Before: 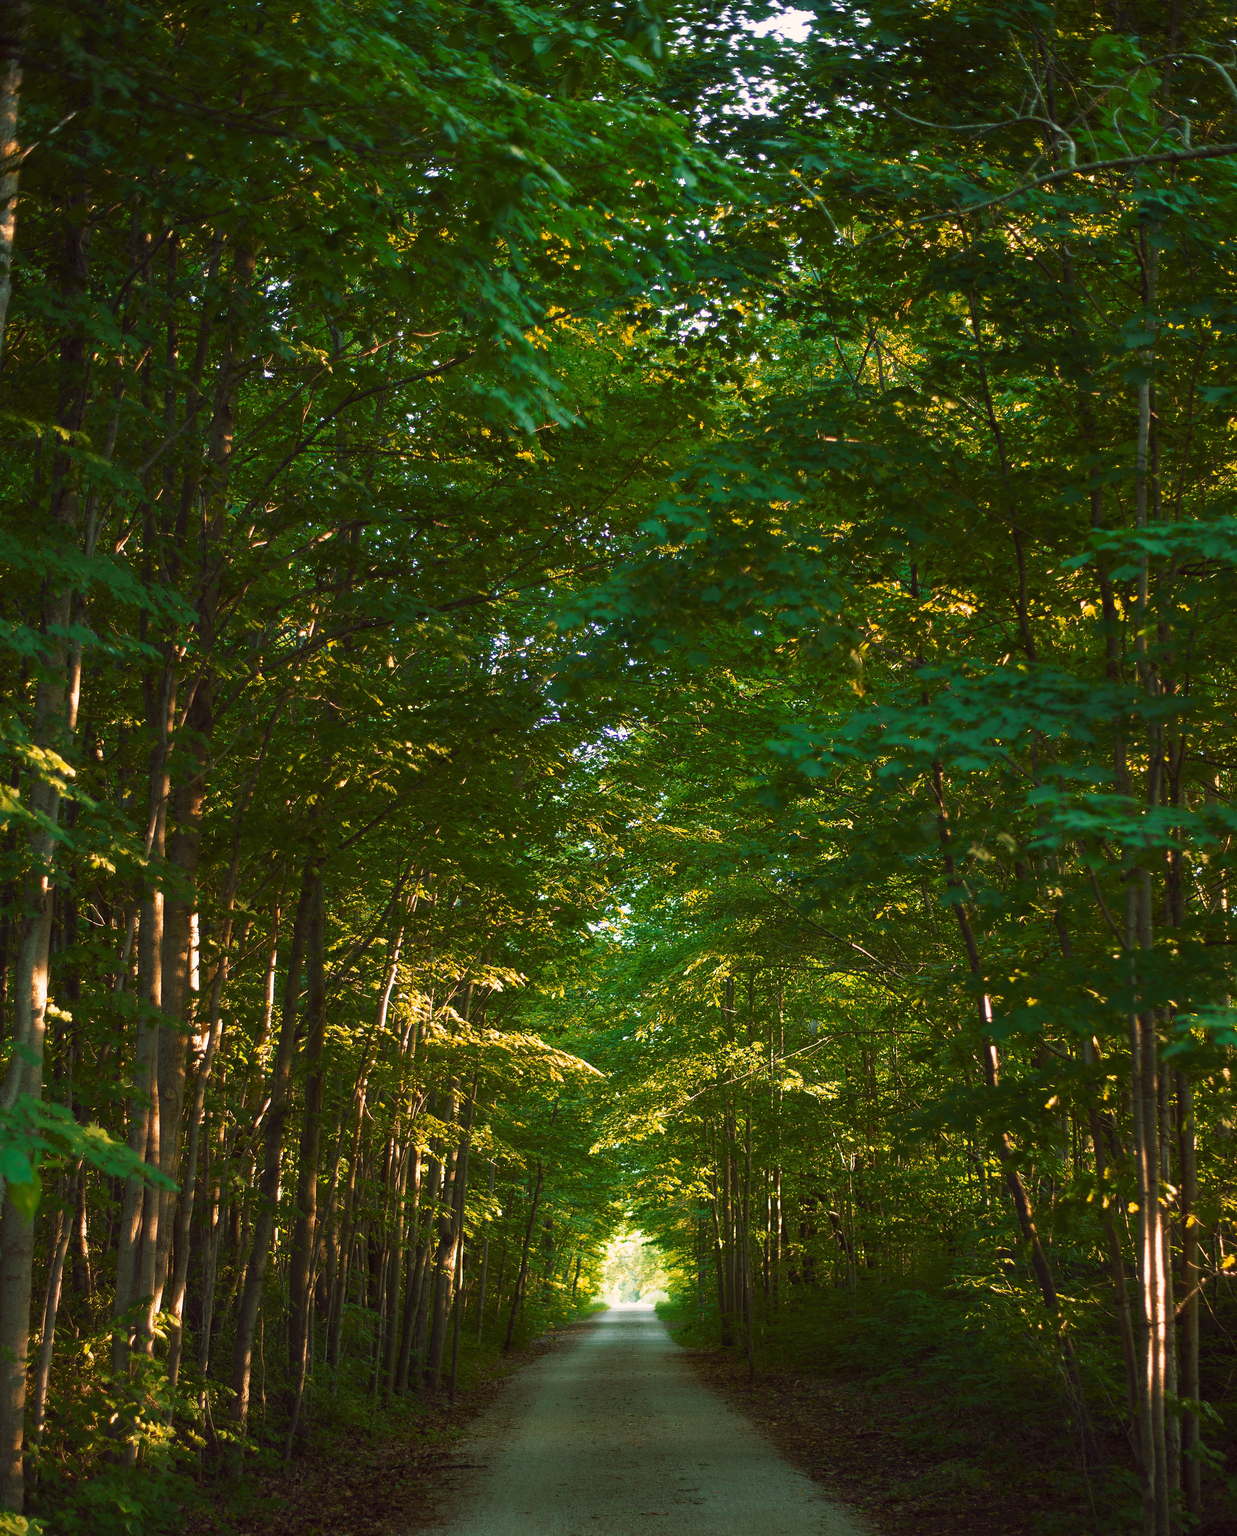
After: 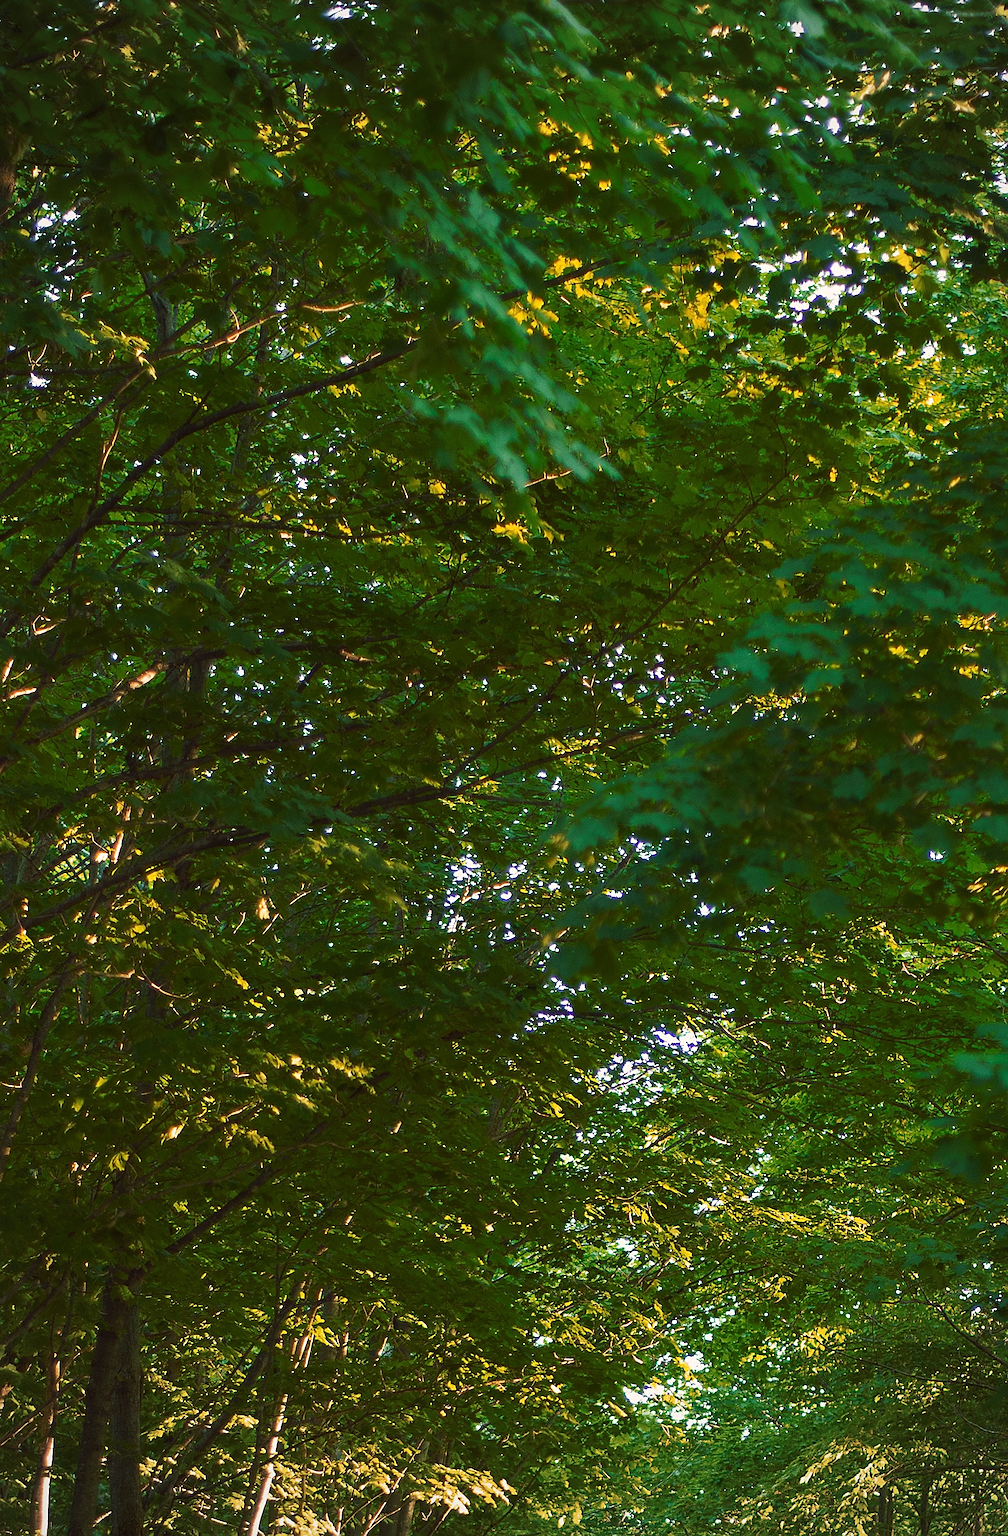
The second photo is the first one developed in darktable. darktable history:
vignetting: fall-off radius 82.87%
crop: left 20.017%, top 10.861%, right 35.544%, bottom 34.626%
sharpen: on, module defaults
tone equalizer: edges refinement/feathering 500, mask exposure compensation -1.24 EV, preserve details no
